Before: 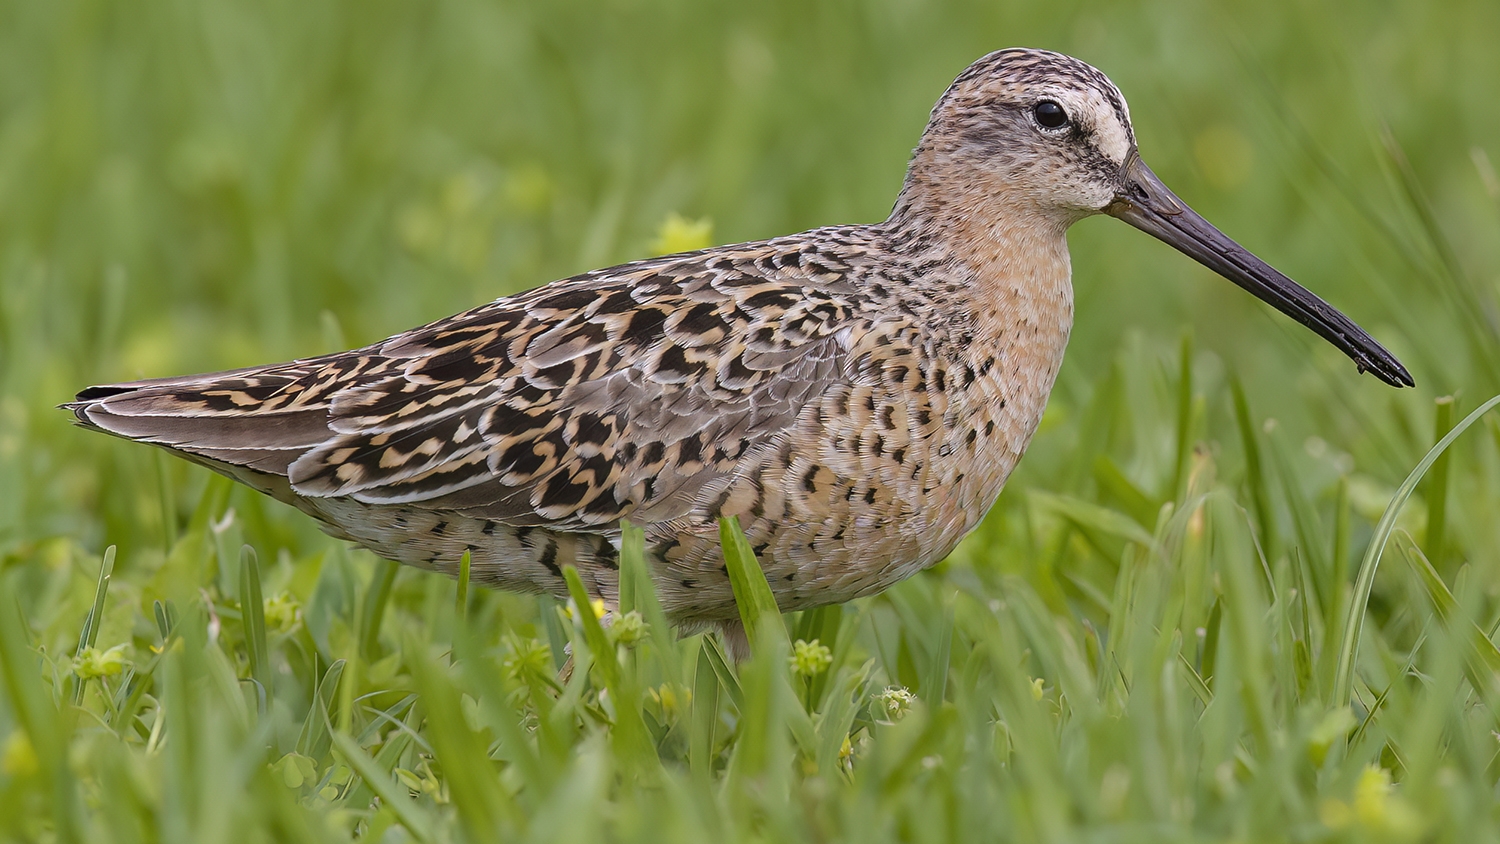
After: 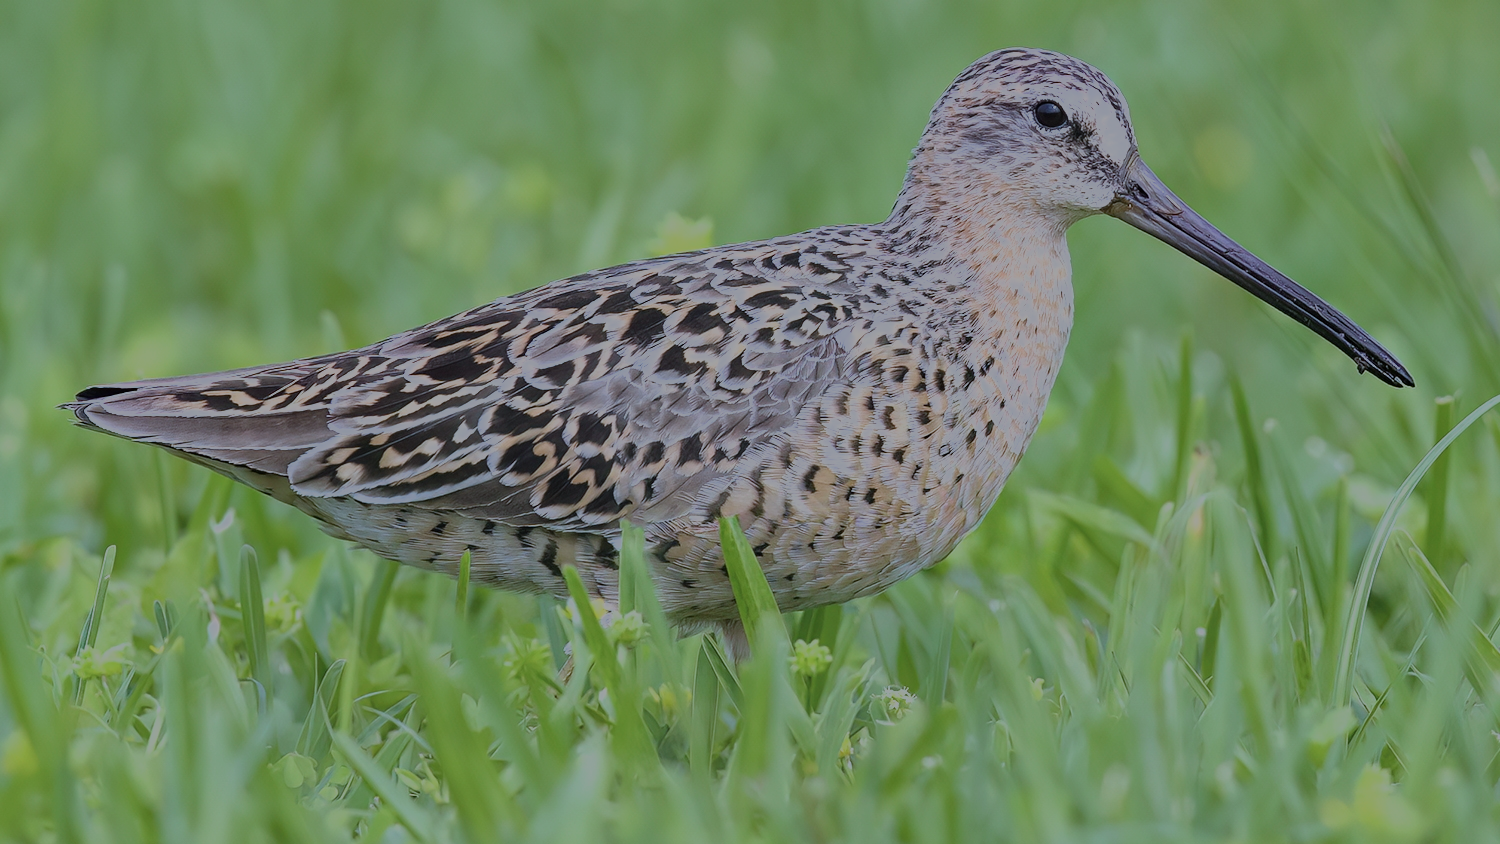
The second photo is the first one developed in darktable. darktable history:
filmic rgb: black relative exposure -13.13 EV, white relative exposure 4.01 EV, target white luminance 85.08%, hardness 6.29, latitude 42.84%, contrast 0.856, shadows ↔ highlights balance 9.16%
exposure: exposure 0.127 EV, compensate highlight preservation false
color calibration: illuminant custom, x 0.388, y 0.387, temperature 3805.35 K
